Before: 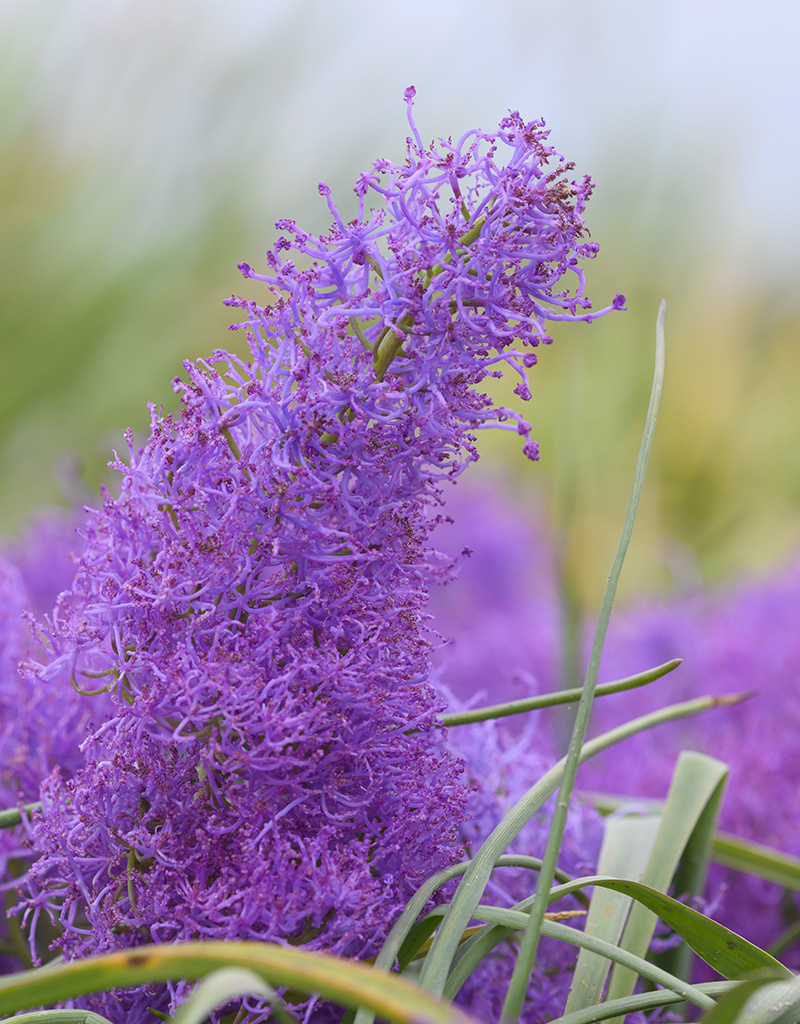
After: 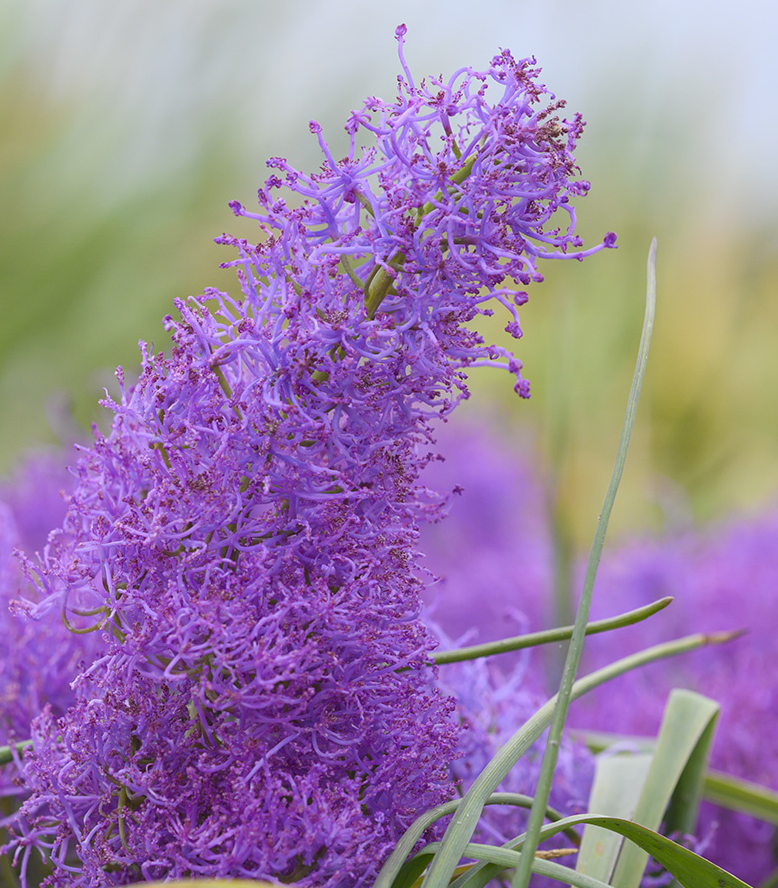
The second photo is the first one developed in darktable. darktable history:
crop: left 1.189%, top 6.094%, right 1.511%, bottom 7.133%
